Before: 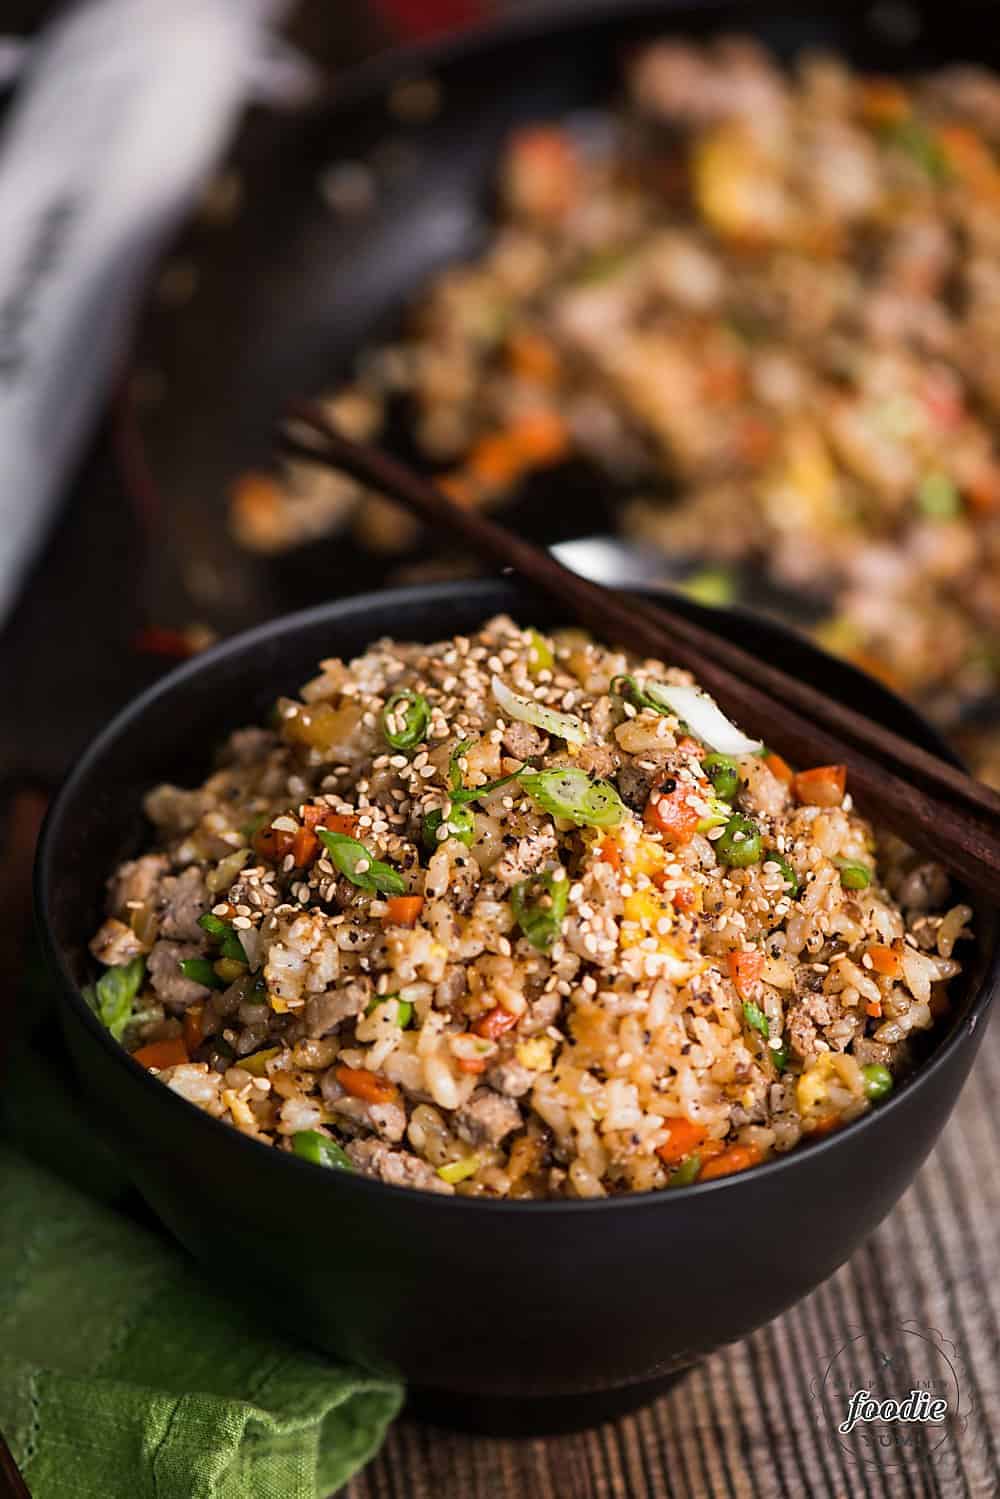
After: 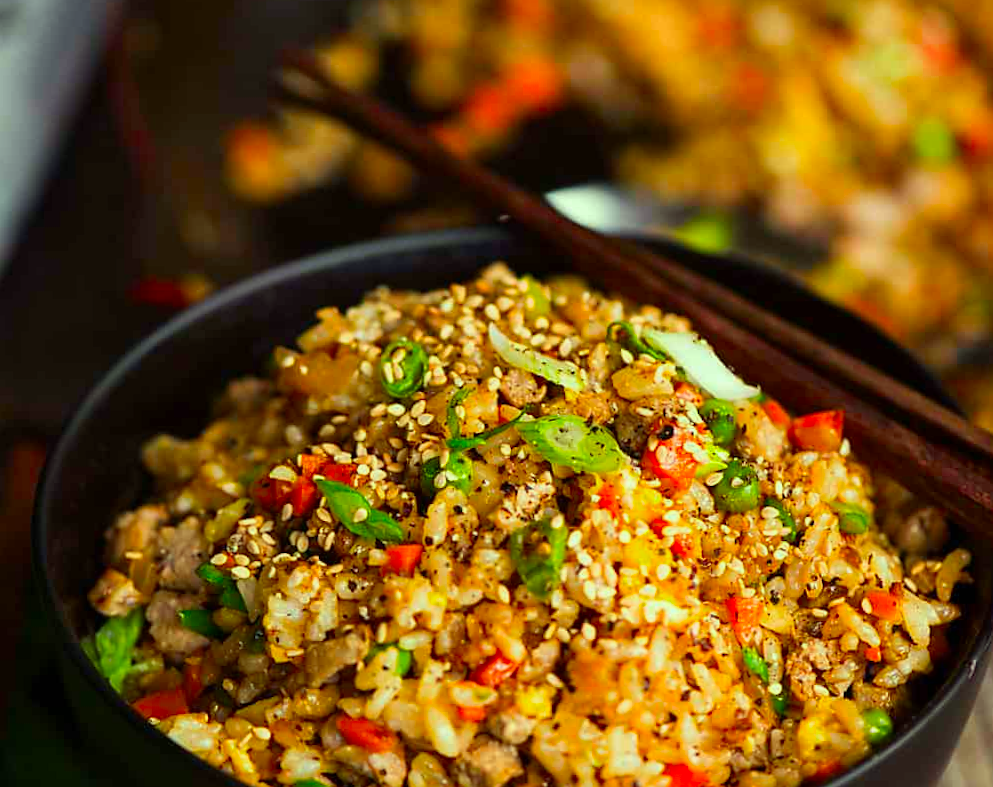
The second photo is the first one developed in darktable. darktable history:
rotate and perspective: rotation -0.45°, automatic cropping original format, crop left 0.008, crop right 0.992, crop top 0.012, crop bottom 0.988
color correction: highlights a* -10.77, highlights b* 9.8, saturation 1.72
crop and rotate: top 23.043%, bottom 23.437%
